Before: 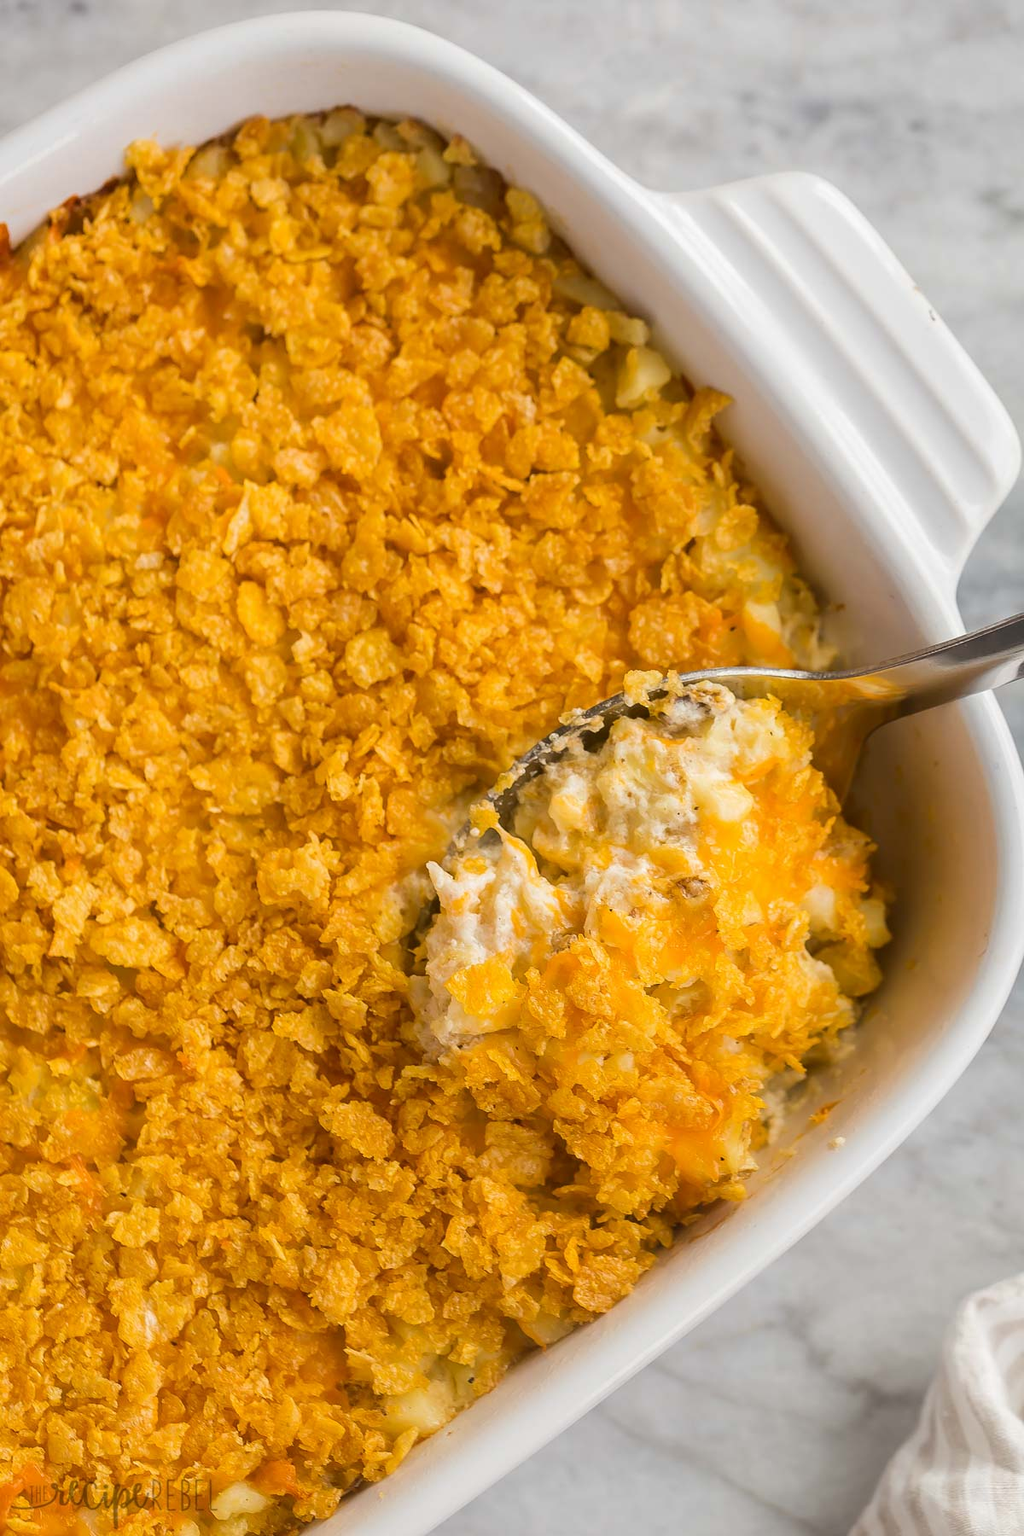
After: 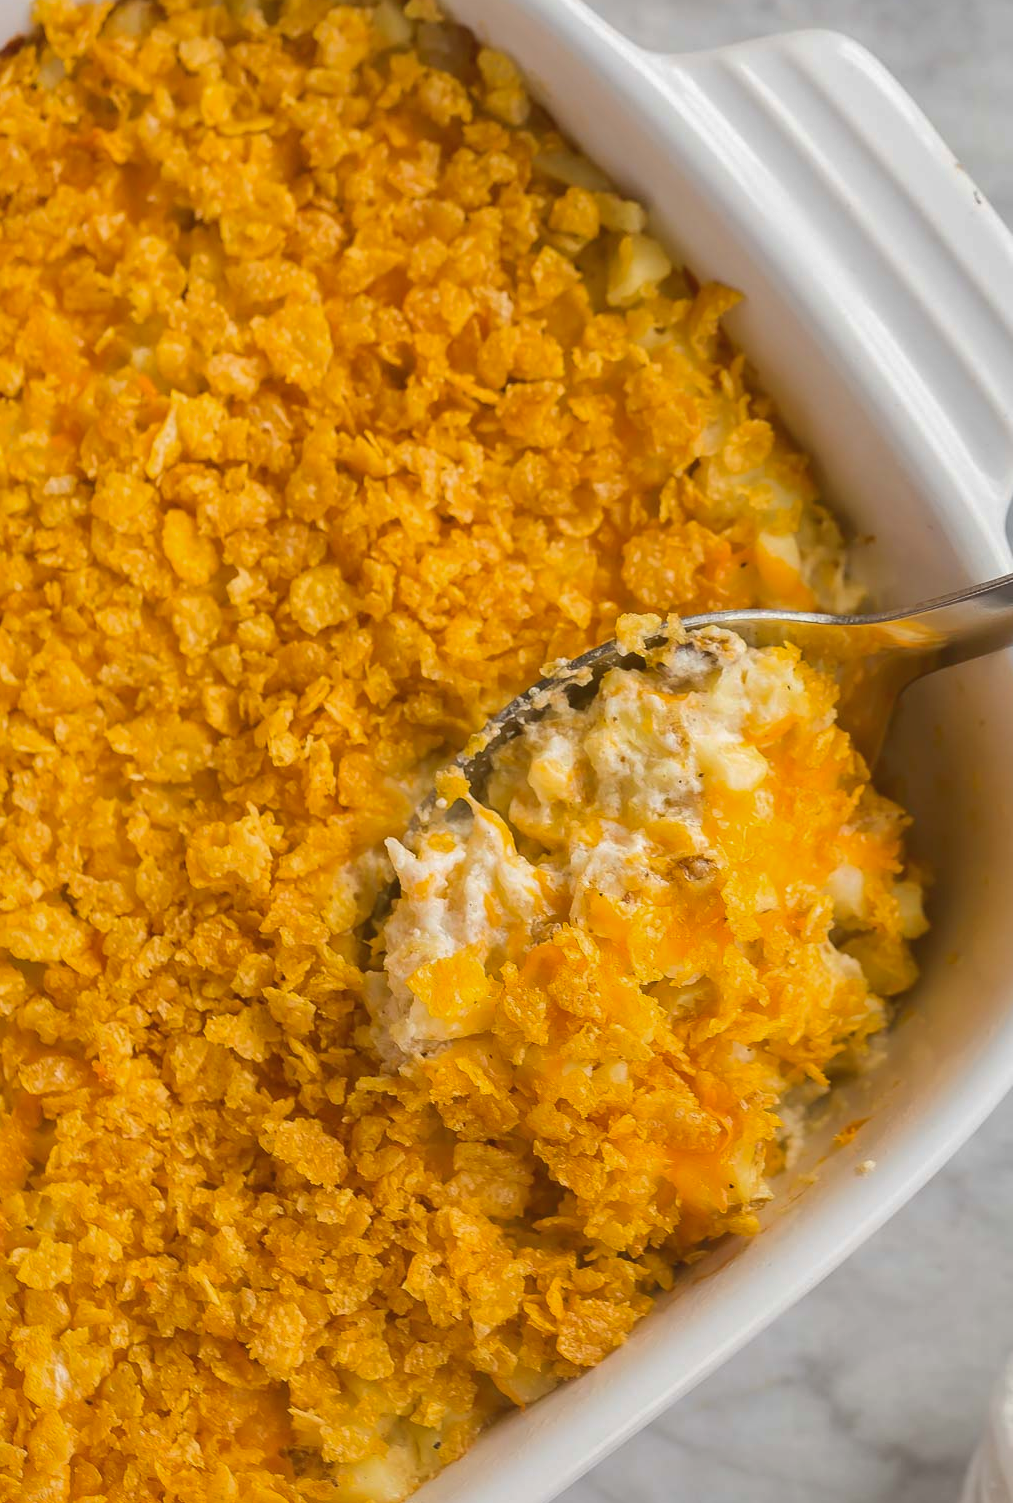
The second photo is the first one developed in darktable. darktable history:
crop and rotate: left 9.634%, top 9.601%, right 5.901%, bottom 6.845%
shadows and highlights: highlights color adjustment 72.61%
